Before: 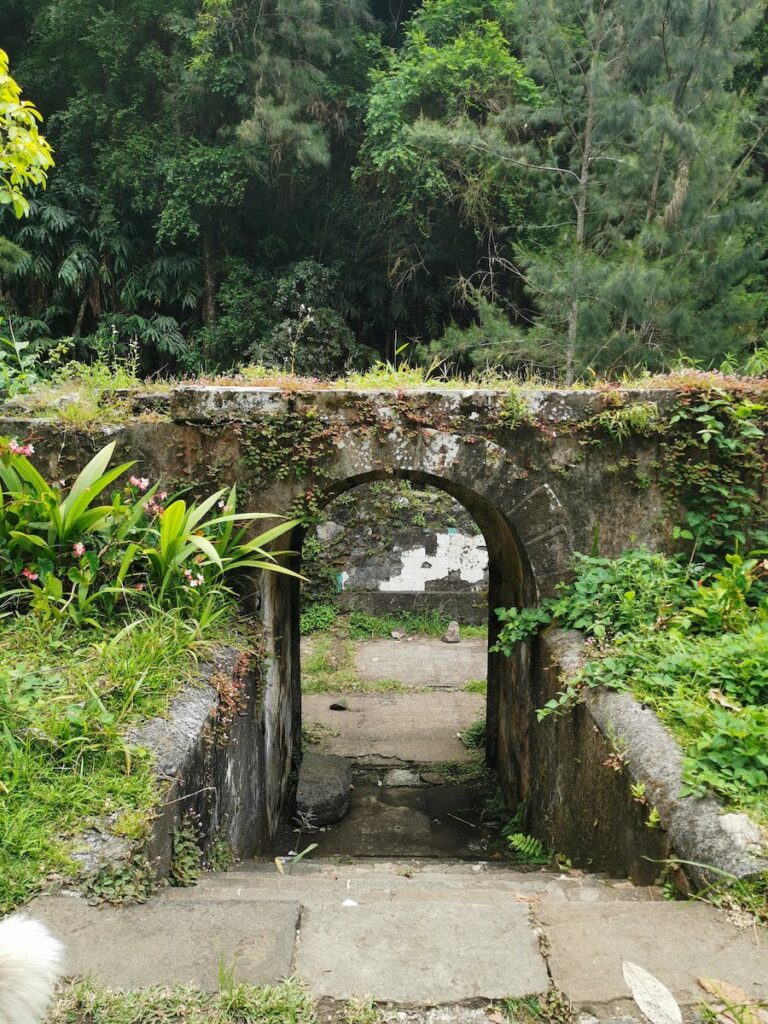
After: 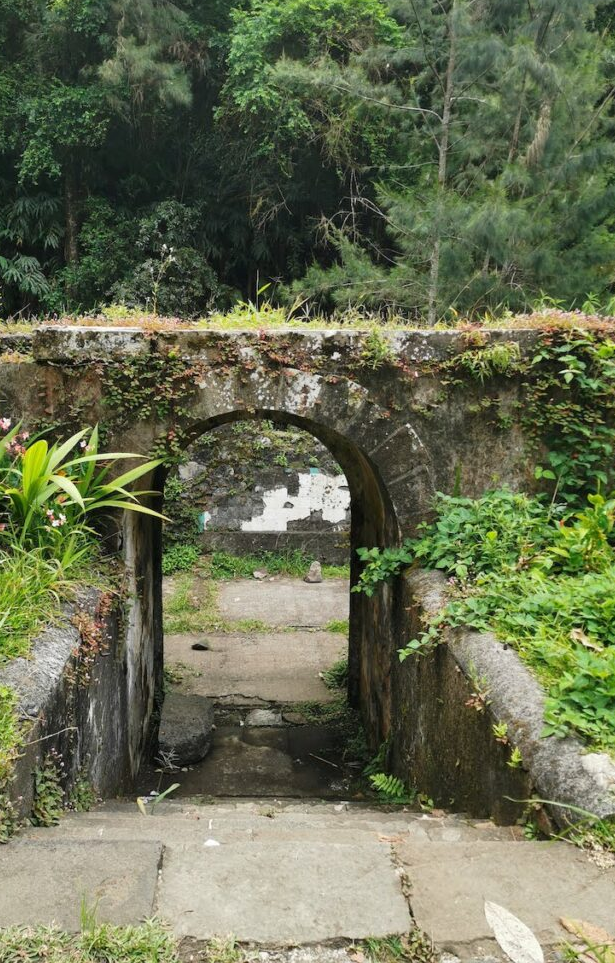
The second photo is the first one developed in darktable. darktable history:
crop and rotate: left 18.042%, top 5.943%, right 1.755%
